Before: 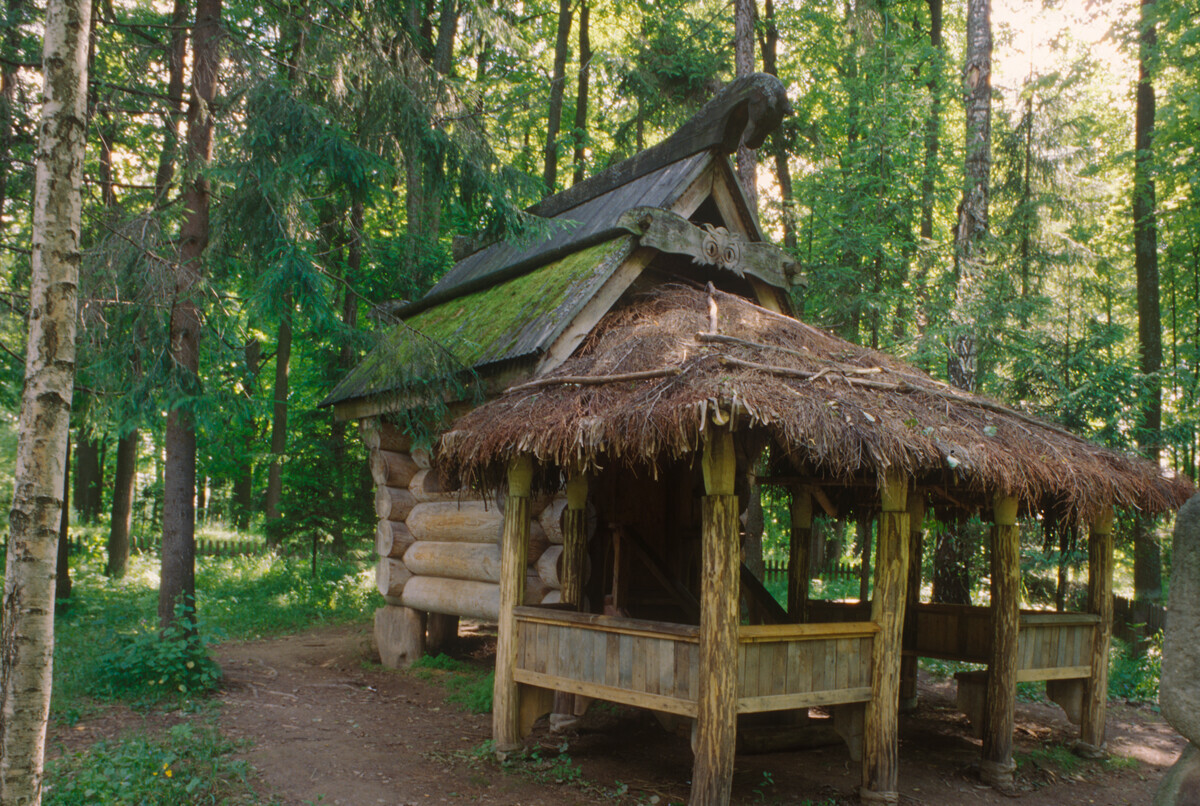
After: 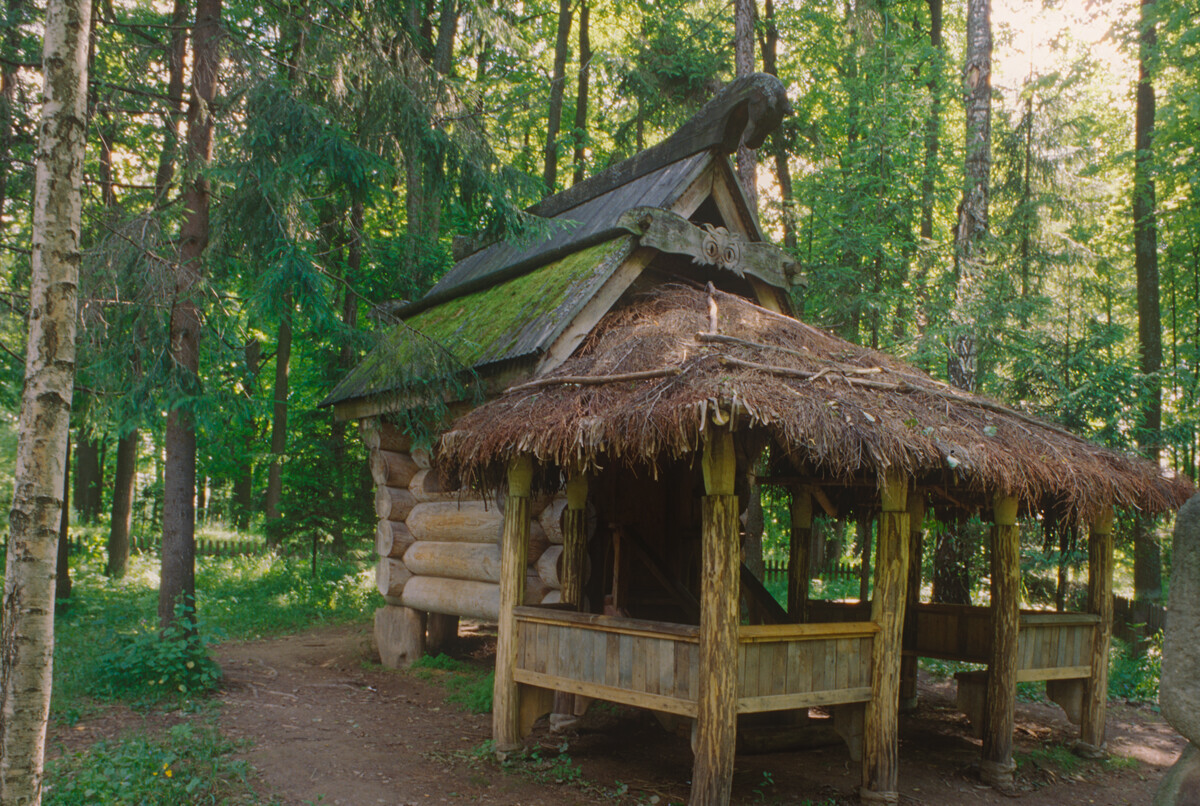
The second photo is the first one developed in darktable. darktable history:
contrast equalizer: octaves 7, y [[0.439, 0.44, 0.442, 0.457, 0.493, 0.498], [0.5 ×6], [0.5 ×6], [0 ×6], [0 ×6]], mix 0.595
